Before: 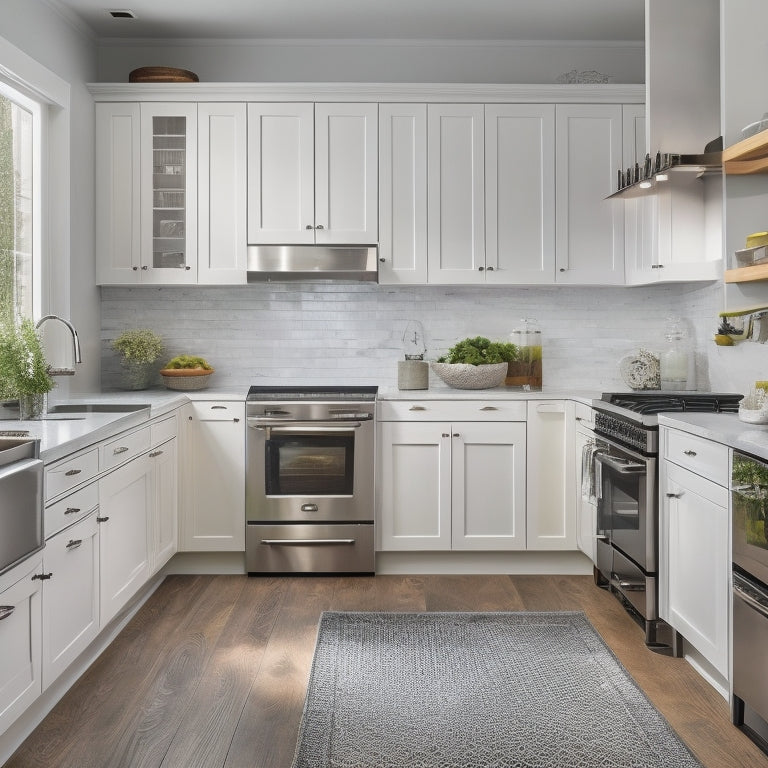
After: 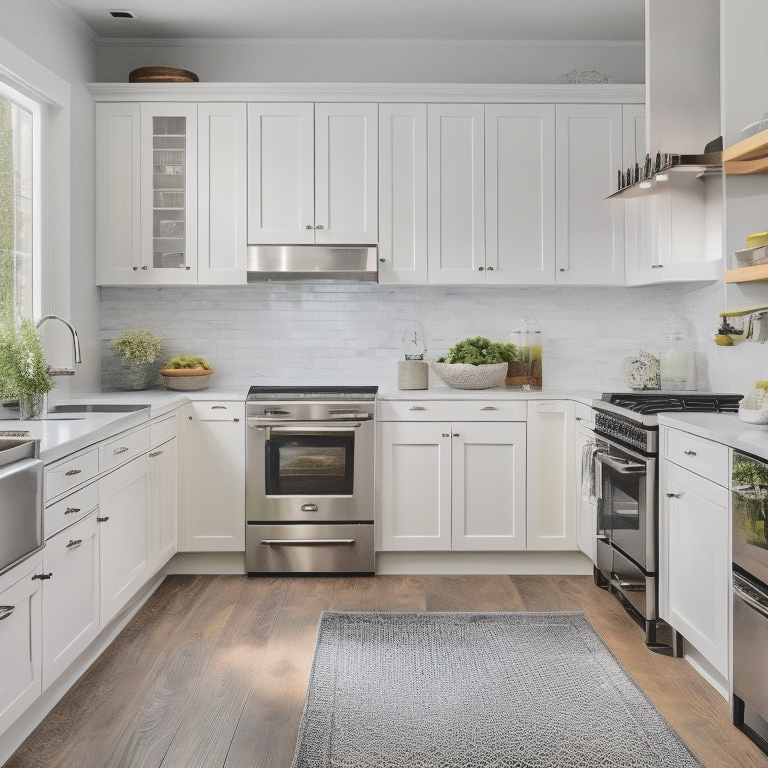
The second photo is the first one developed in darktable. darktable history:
tone curve: curves: ch0 [(0, 0) (0.003, 0.077) (0.011, 0.08) (0.025, 0.083) (0.044, 0.095) (0.069, 0.106) (0.1, 0.12) (0.136, 0.144) (0.177, 0.185) (0.224, 0.231) (0.277, 0.297) (0.335, 0.382) (0.399, 0.471) (0.468, 0.553) (0.543, 0.623) (0.623, 0.689) (0.709, 0.75) (0.801, 0.81) (0.898, 0.873) (1, 1)], color space Lab, independent channels, preserve colors none
